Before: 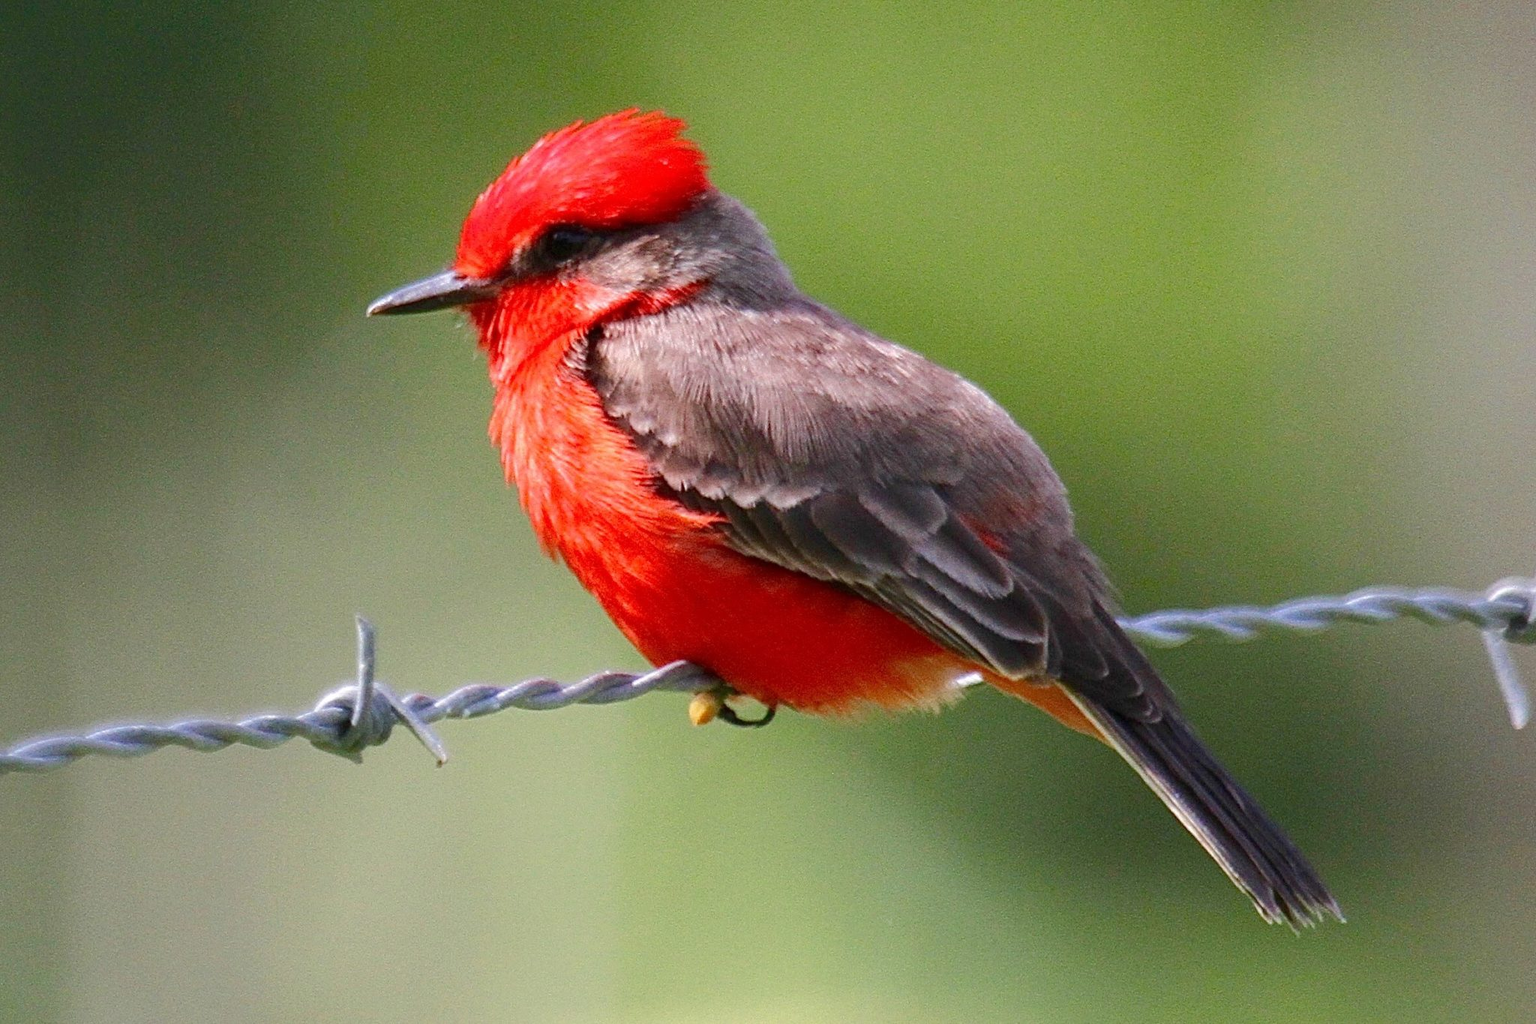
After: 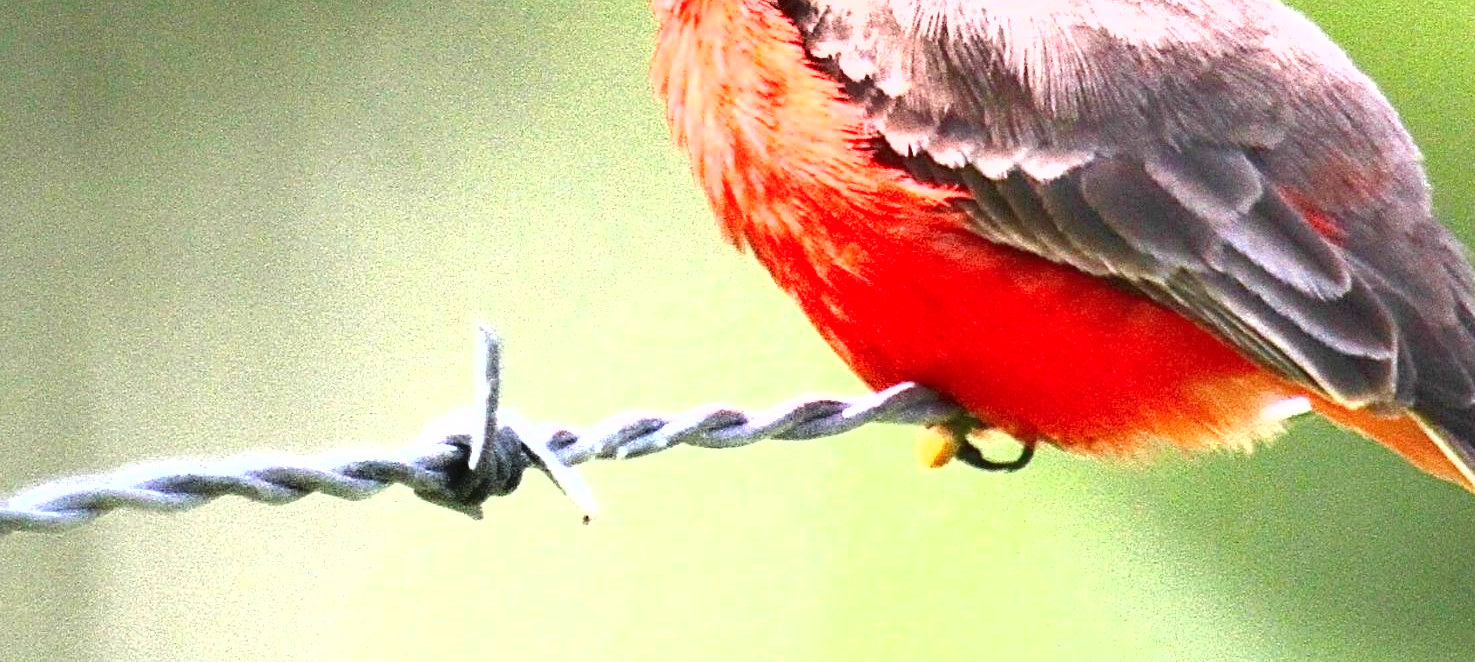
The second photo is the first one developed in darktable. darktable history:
tone equalizer: on, module defaults
shadows and highlights: highlights color adjustment 0%, low approximation 0.01, soften with gaussian
exposure: black level correction 0, exposure 1 EV, compensate exposure bias true, compensate highlight preservation false
crop: top 36.498%, right 27.964%, bottom 14.995%
